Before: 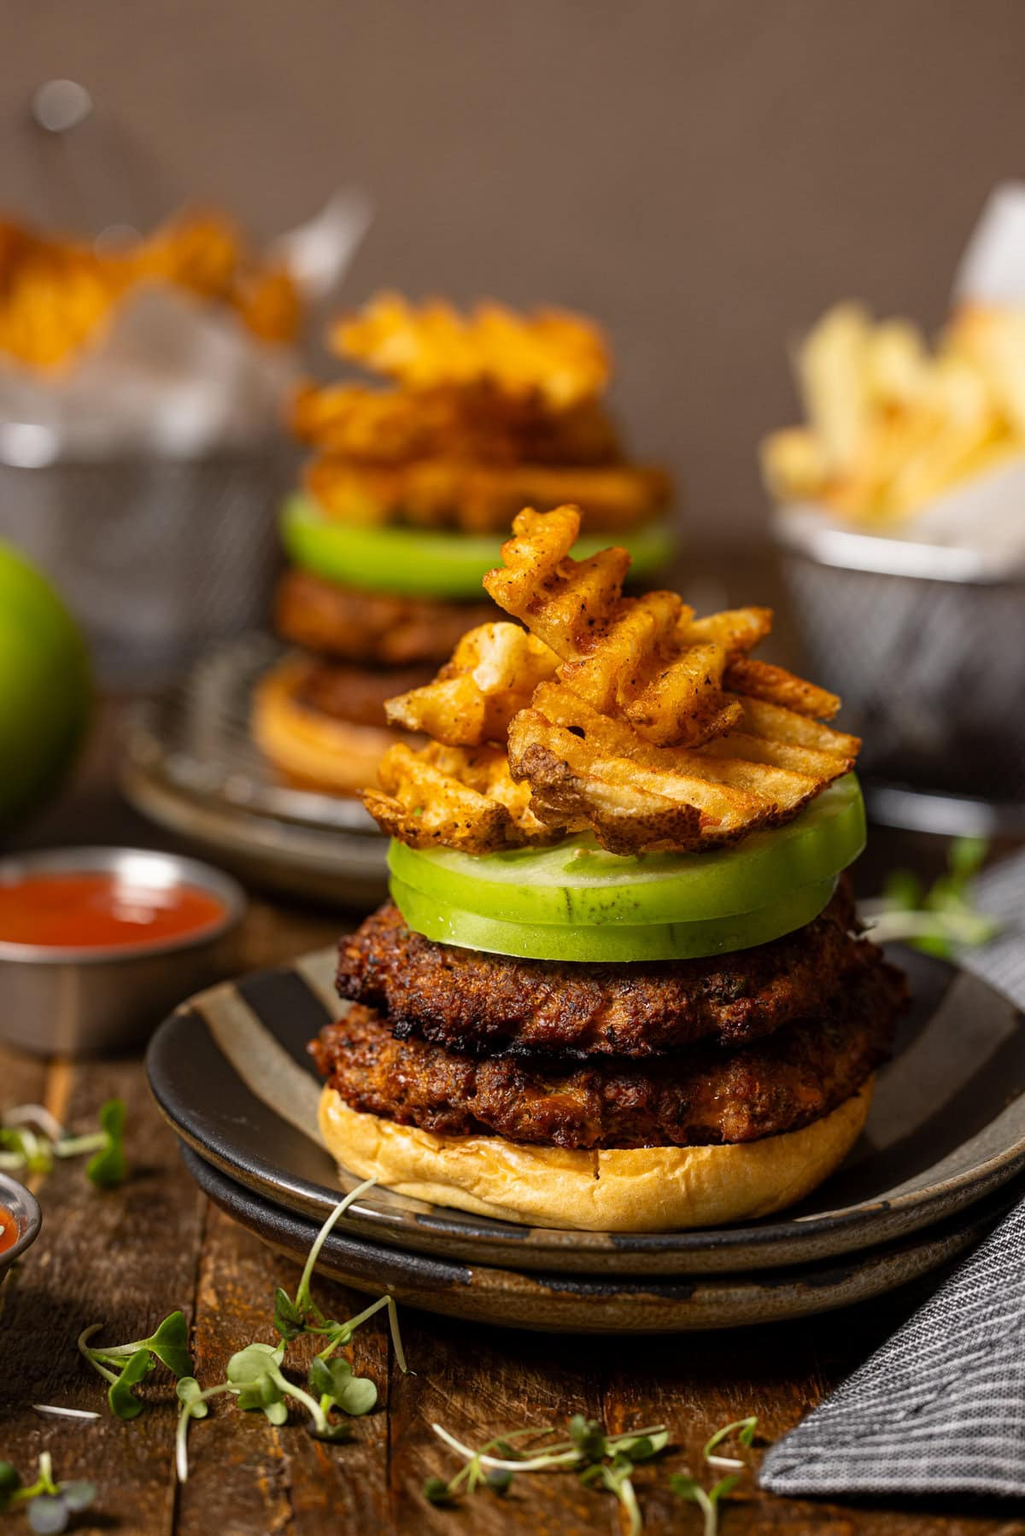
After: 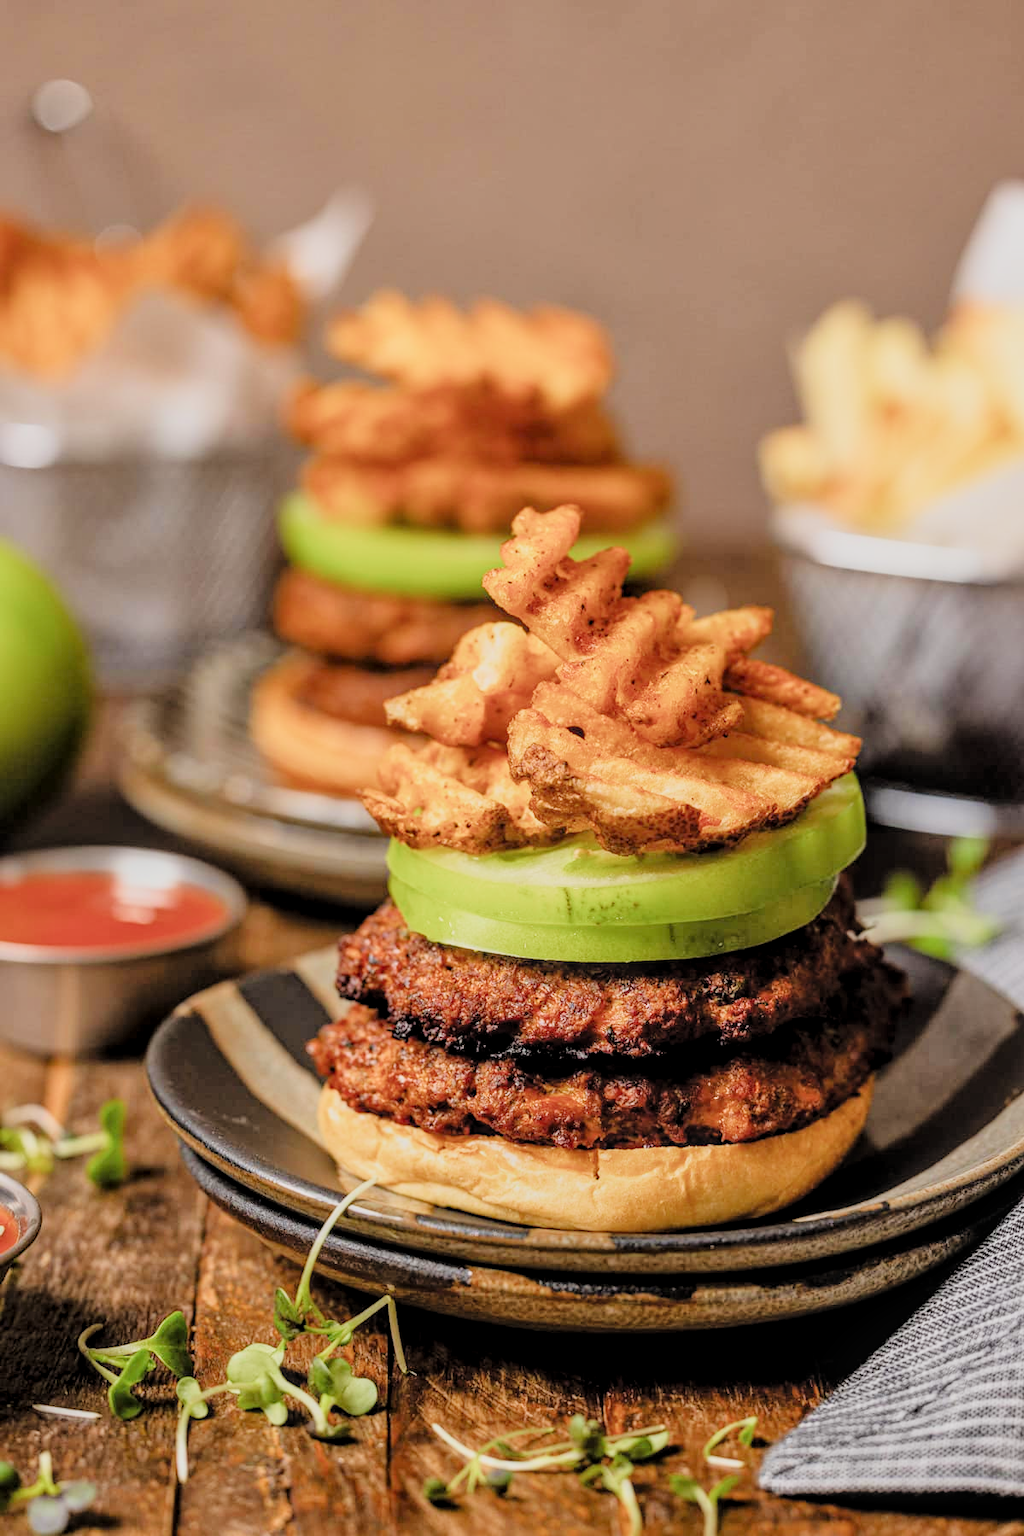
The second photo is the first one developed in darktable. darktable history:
tone equalizer: -8 EV 0.024 EV, -7 EV -0.011 EV, -6 EV 0.017 EV, -5 EV 0.043 EV, -4 EV 0.296 EV, -3 EV 0.647 EV, -2 EV 0.582 EV, -1 EV 0.176 EV, +0 EV 0.041 EV
local contrast: on, module defaults
exposure: black level correction 0, exposure 1.2 EV, compensate highlight preservation false
filmic rgb: black relative exposure -6.12 EV, white relative exposure 6.96 EV, threshold 3.05 EV, hardness 2.27, color science v5 (2021), contrast in shadows safe, contrast in highlights safe, enable highlight reconstruction true
